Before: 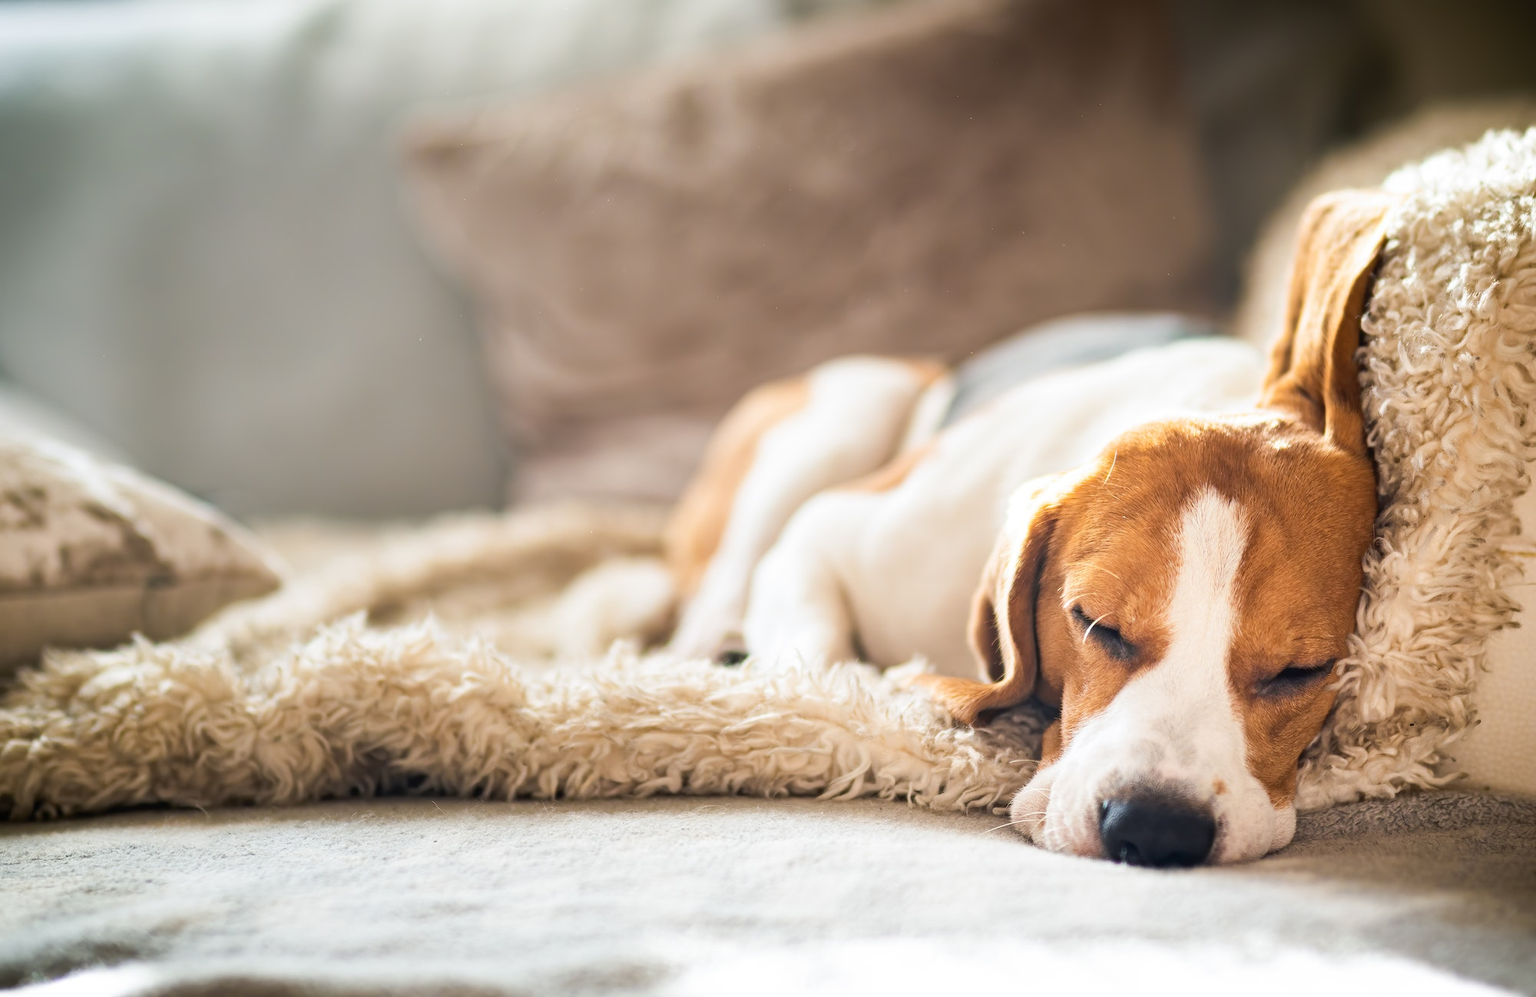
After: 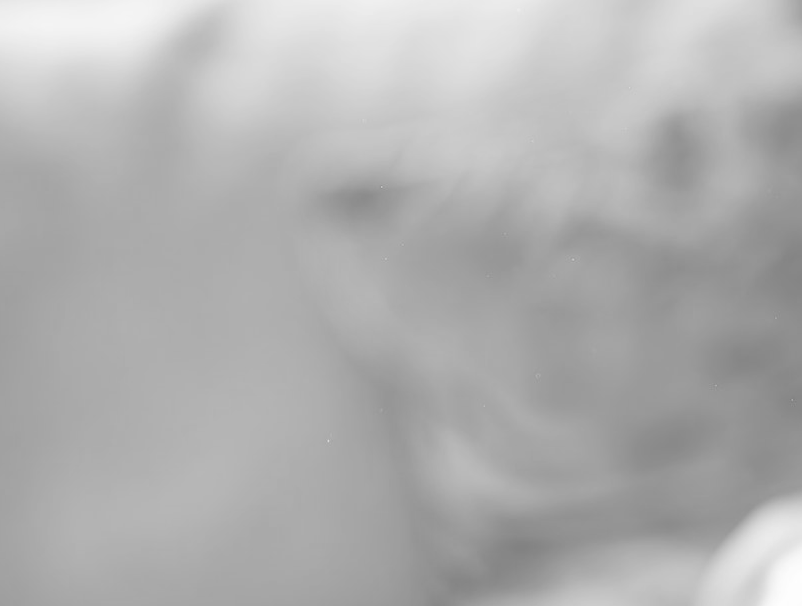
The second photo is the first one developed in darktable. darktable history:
crop and rotate: left 10.967%, top 0.108%, right 48.901%, bottom 53.161%
contrast brightness saturation: brightness 0.155
color calibration: output gray [0.22, 0.42, 0.37, 0], illuminant F (fluorescent), F source F9 (Cool White Deluxe 4150 K) – high CRI, x 0.375, y 0.373, temperature 4161.14 K
